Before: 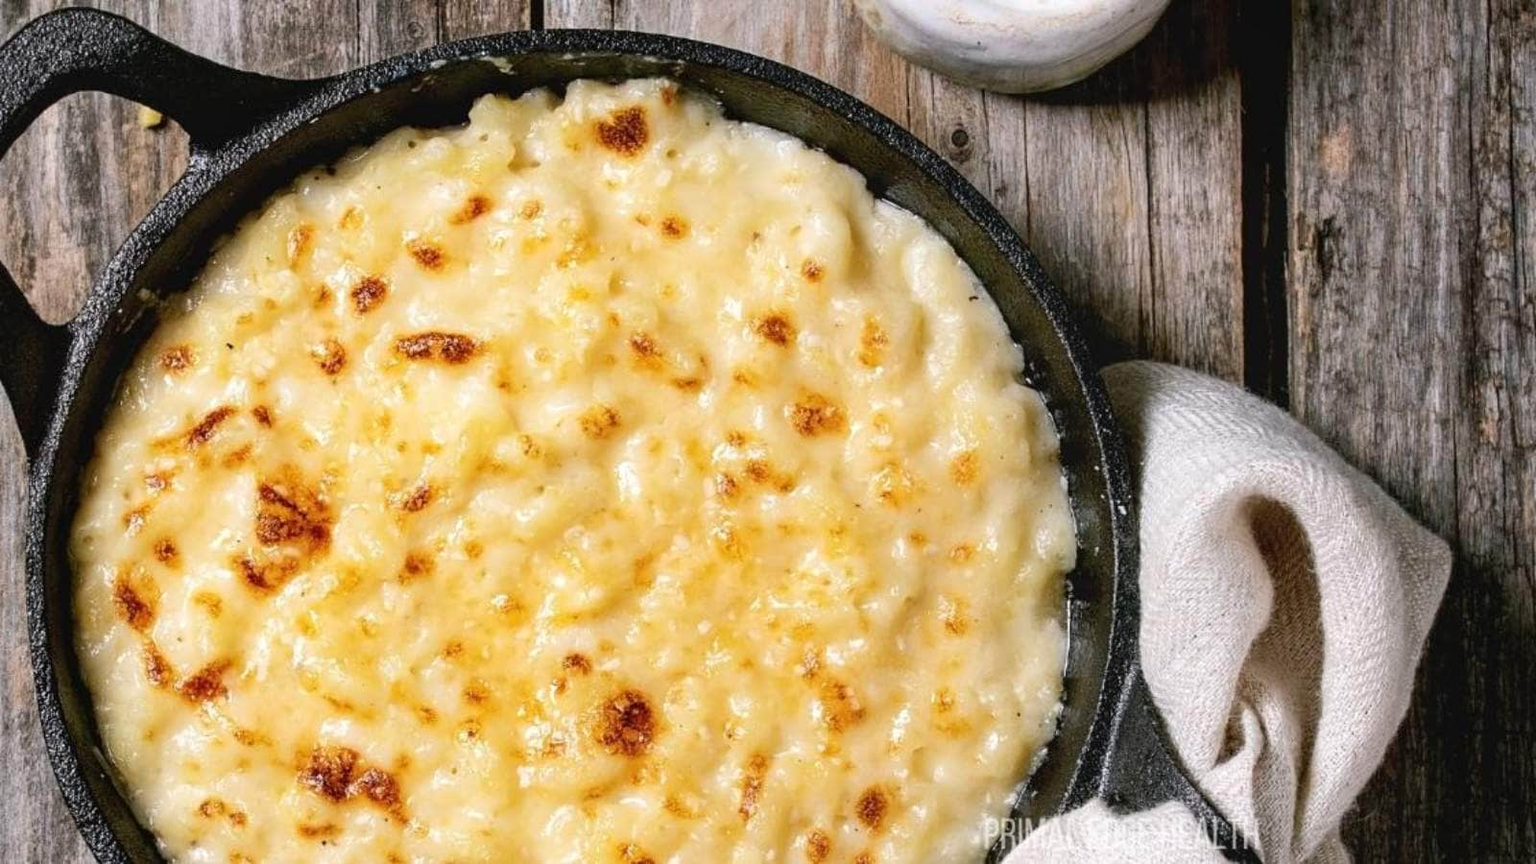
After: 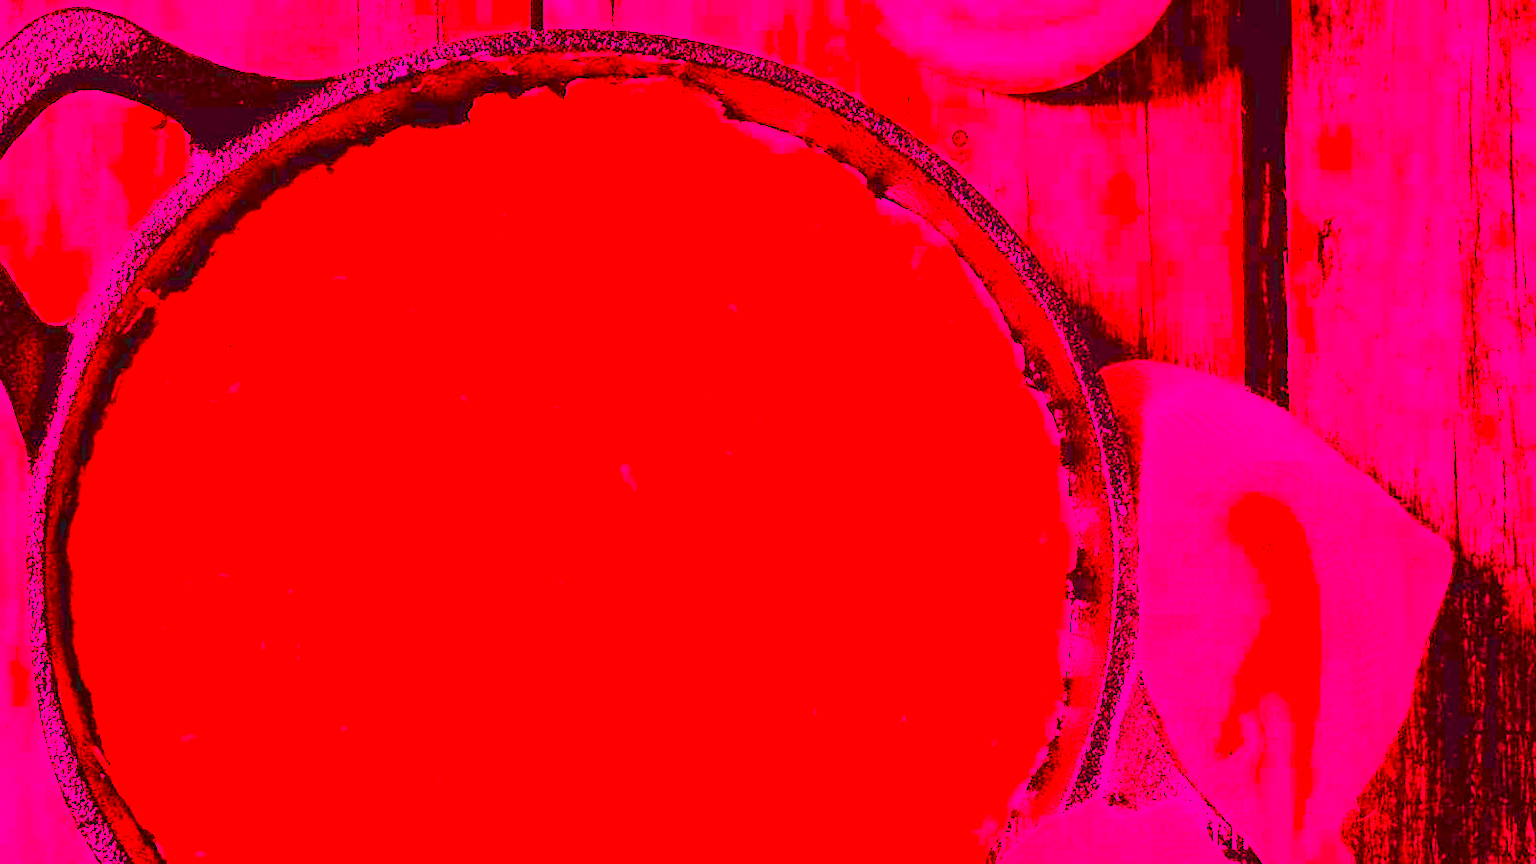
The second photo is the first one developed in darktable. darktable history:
white balance: red 4.26, blue 1.802
tone curve: curves: ch0 [(0, 0) (0.003, 0.077) (0.011, 0.08) (0.025, 0.083) (0.044, 0.095) (0.069, 0.106) (0.1, 0.12) (0.136, 0.144) (0.177, 0.185) (0.224, 0.231) (0.277, 0.297) (0.335, 0.382) (0.399, 0.471) (0.468, 0.553) (0.543, 0.623) (0.623, 0.689) (0.709, 0.75) (0.801, 0.81) (0.898, 0.873) (1, 1)], preserve colors none
contrast brightness saturation: contrast 0.26, brightness 0.02, saturation 0.87
